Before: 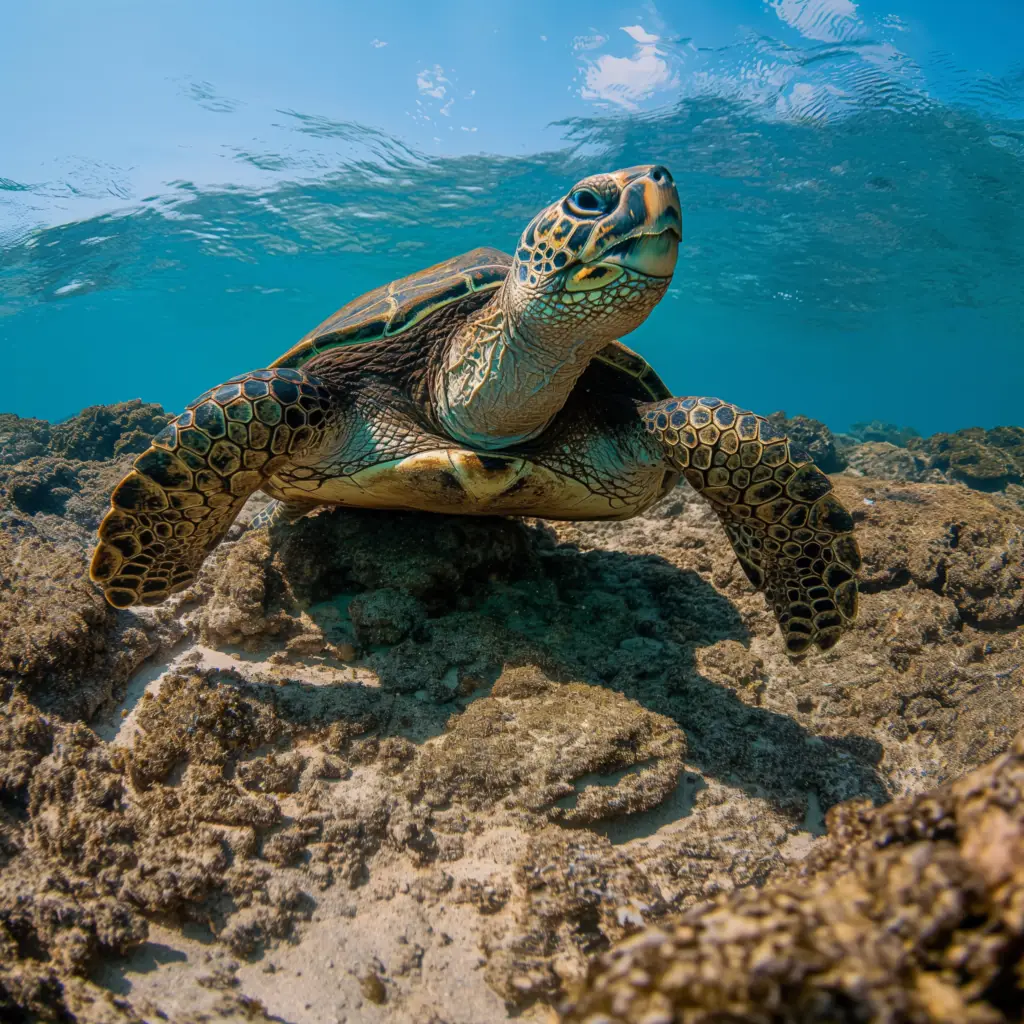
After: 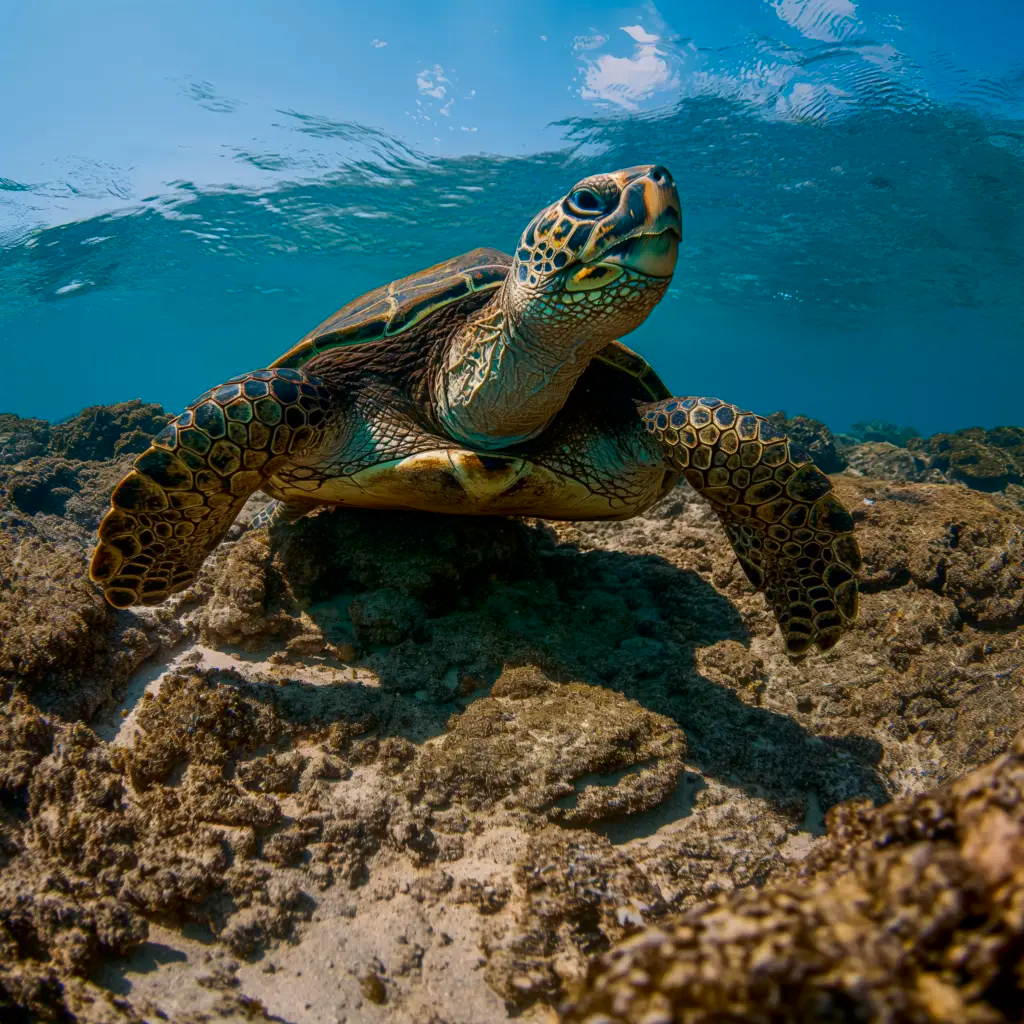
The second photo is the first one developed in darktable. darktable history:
contrast brightness saturation: contrast 0.068, brightness -0.145, saturation 0.112
